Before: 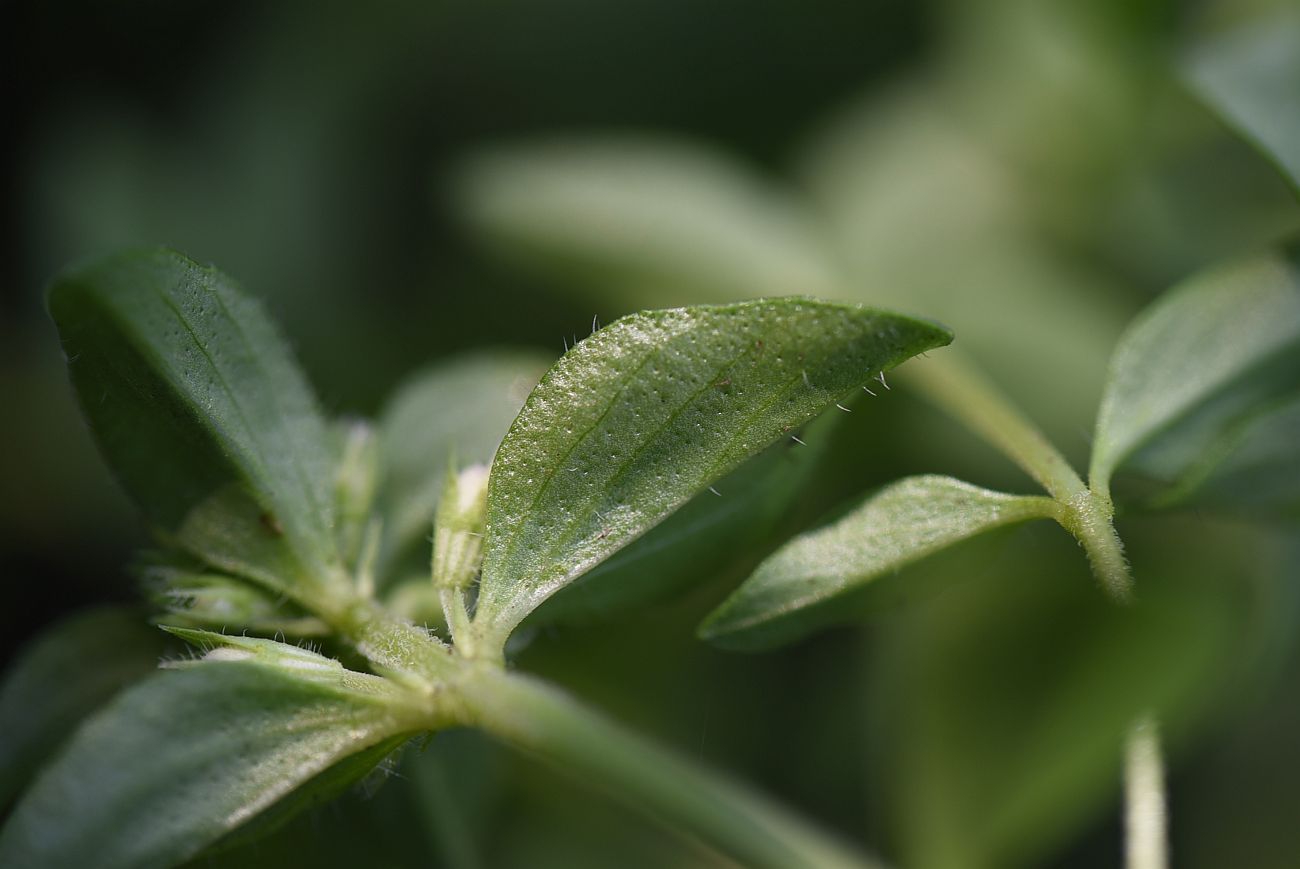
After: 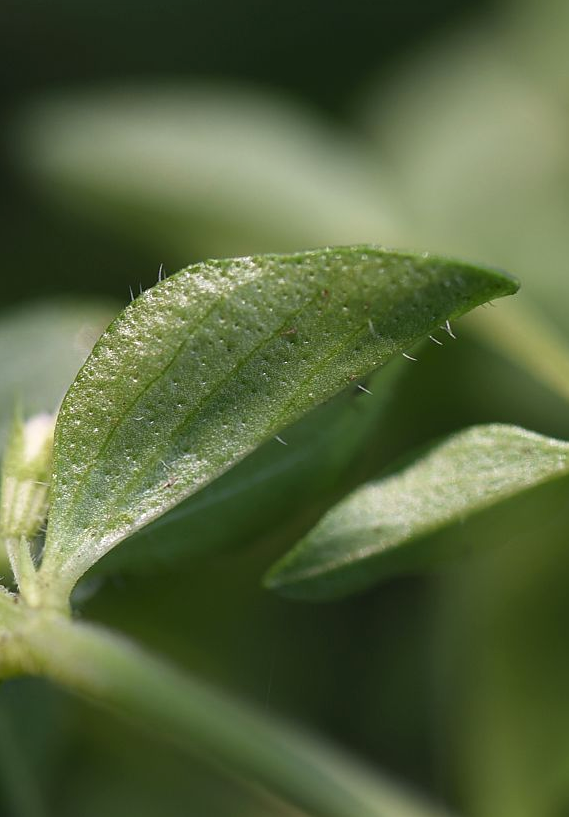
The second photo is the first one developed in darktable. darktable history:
crop: left 33.418%, top 5.941%, right 22.77%
exposure: exposure 0.211 EV, compensate highlight preservation false
